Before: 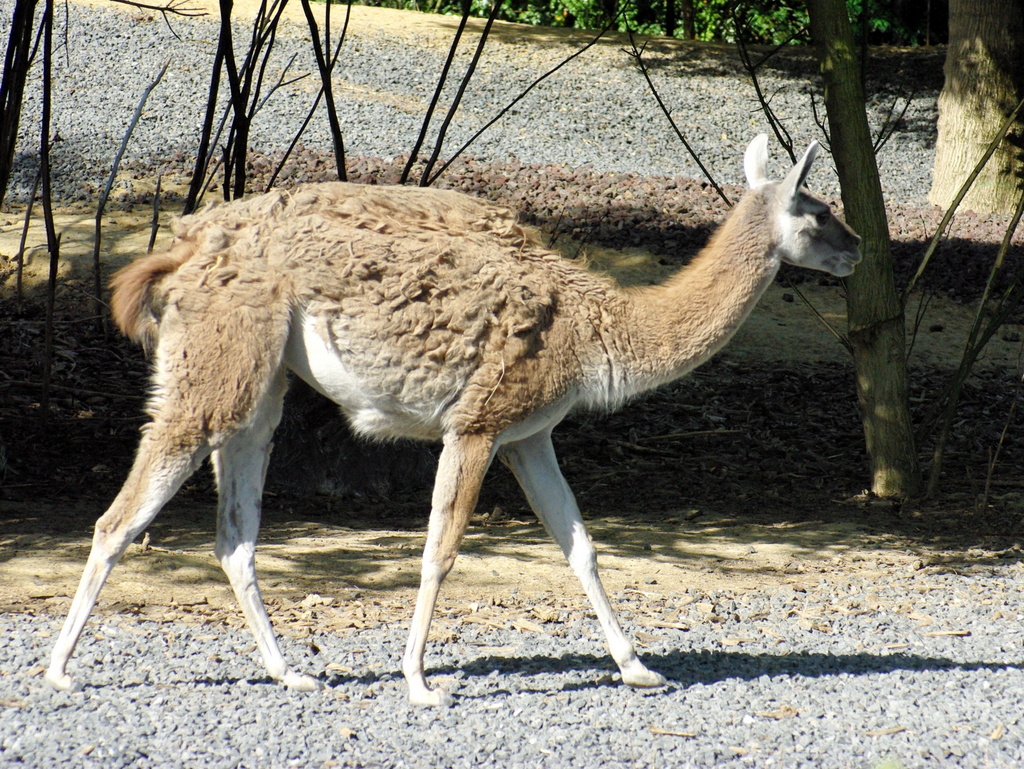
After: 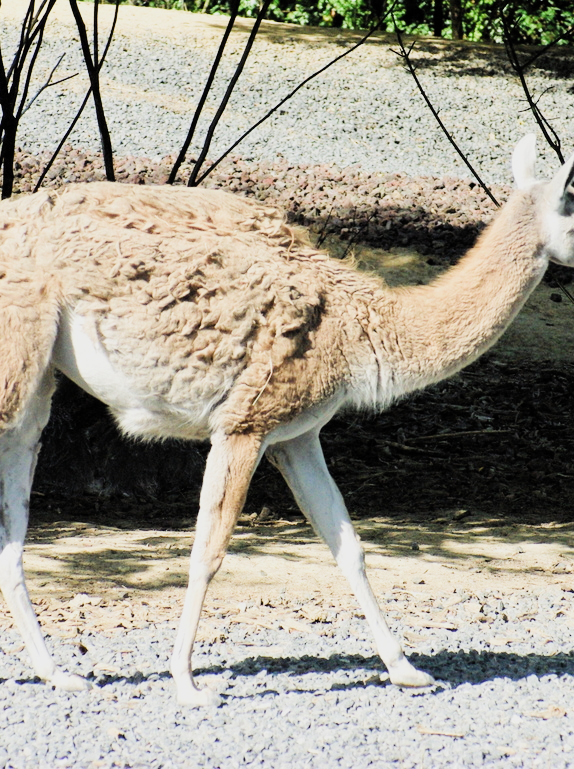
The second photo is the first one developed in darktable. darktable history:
filmic rgb: black relative exposure -7.65 EV, white relative exposure 4.56 EV, hardness 3.61, contrast 1.265, color science v5 (2021), contrast in shadows safe, contrast in highlights safe
exposure: black level correction 0, exposure 0.892 EV, compensate highlight preservation false
crop and rotate: left 22.709%, right 21.17%
